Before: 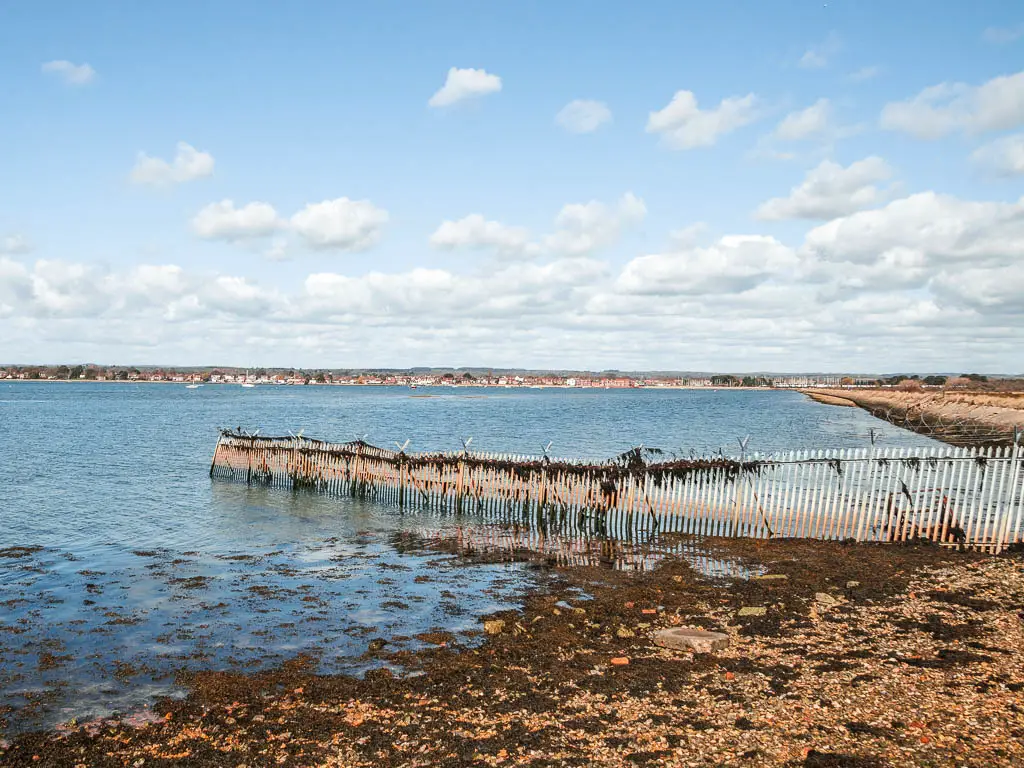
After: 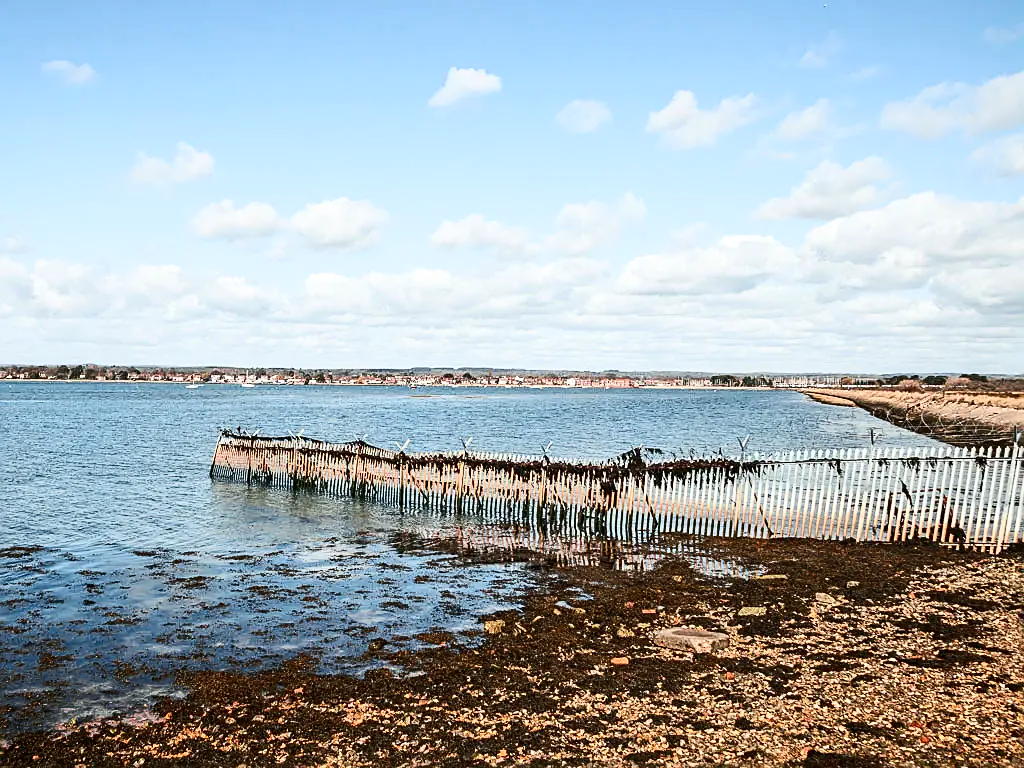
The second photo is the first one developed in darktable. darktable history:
sharpen: on, module defaults
contrast brightness saturation: contrast 0.273
